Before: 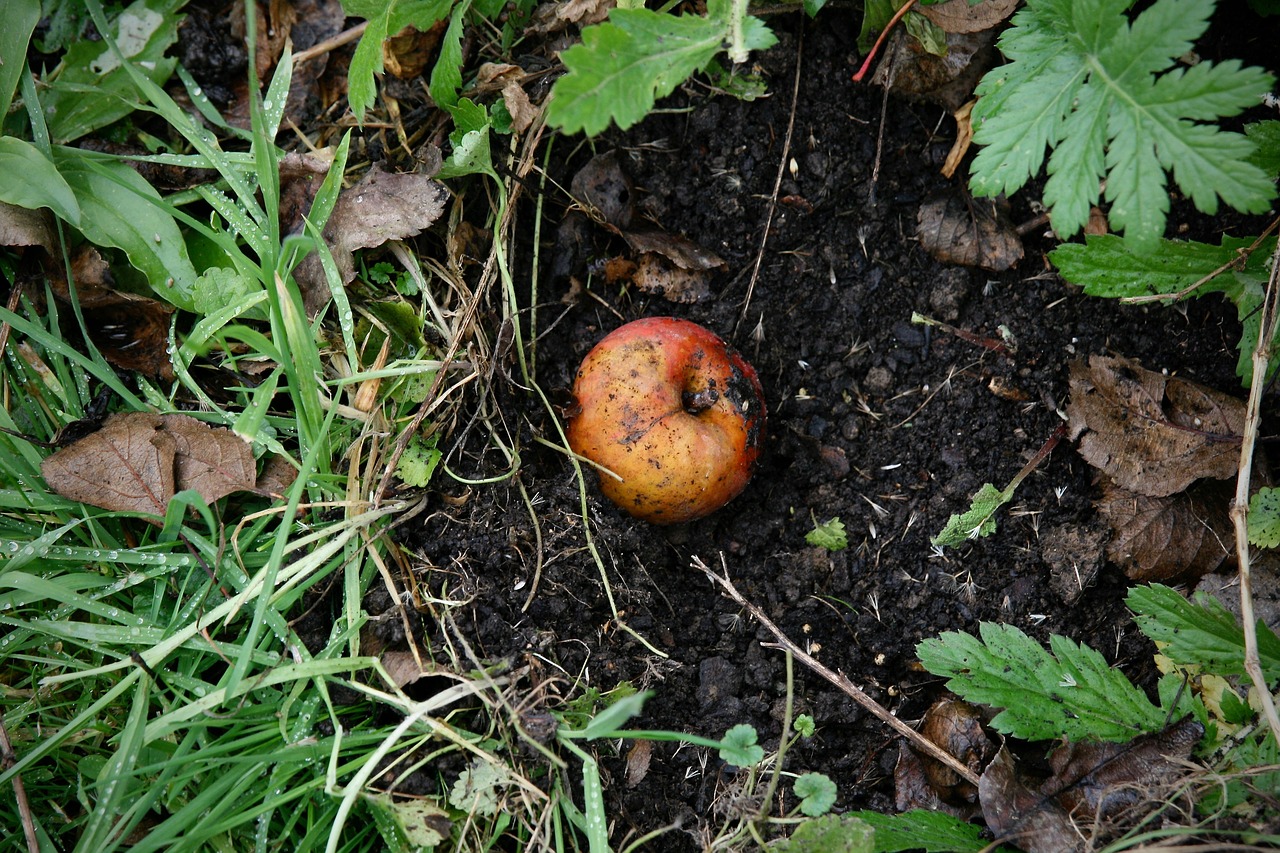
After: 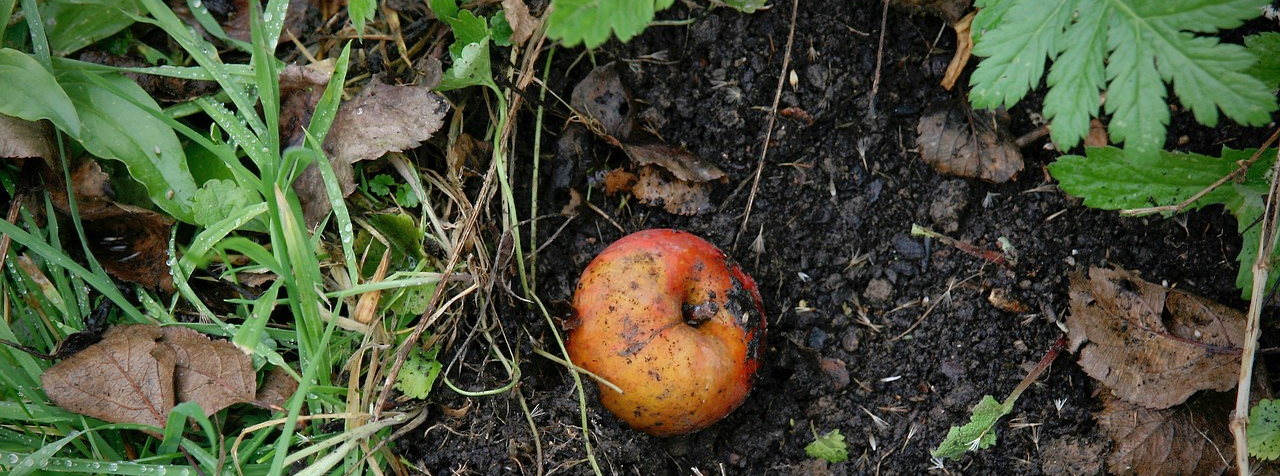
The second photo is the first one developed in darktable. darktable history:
crop and rotate: top 10.45%, bottom 33.732%
shadows and highlights: on, module defaults
